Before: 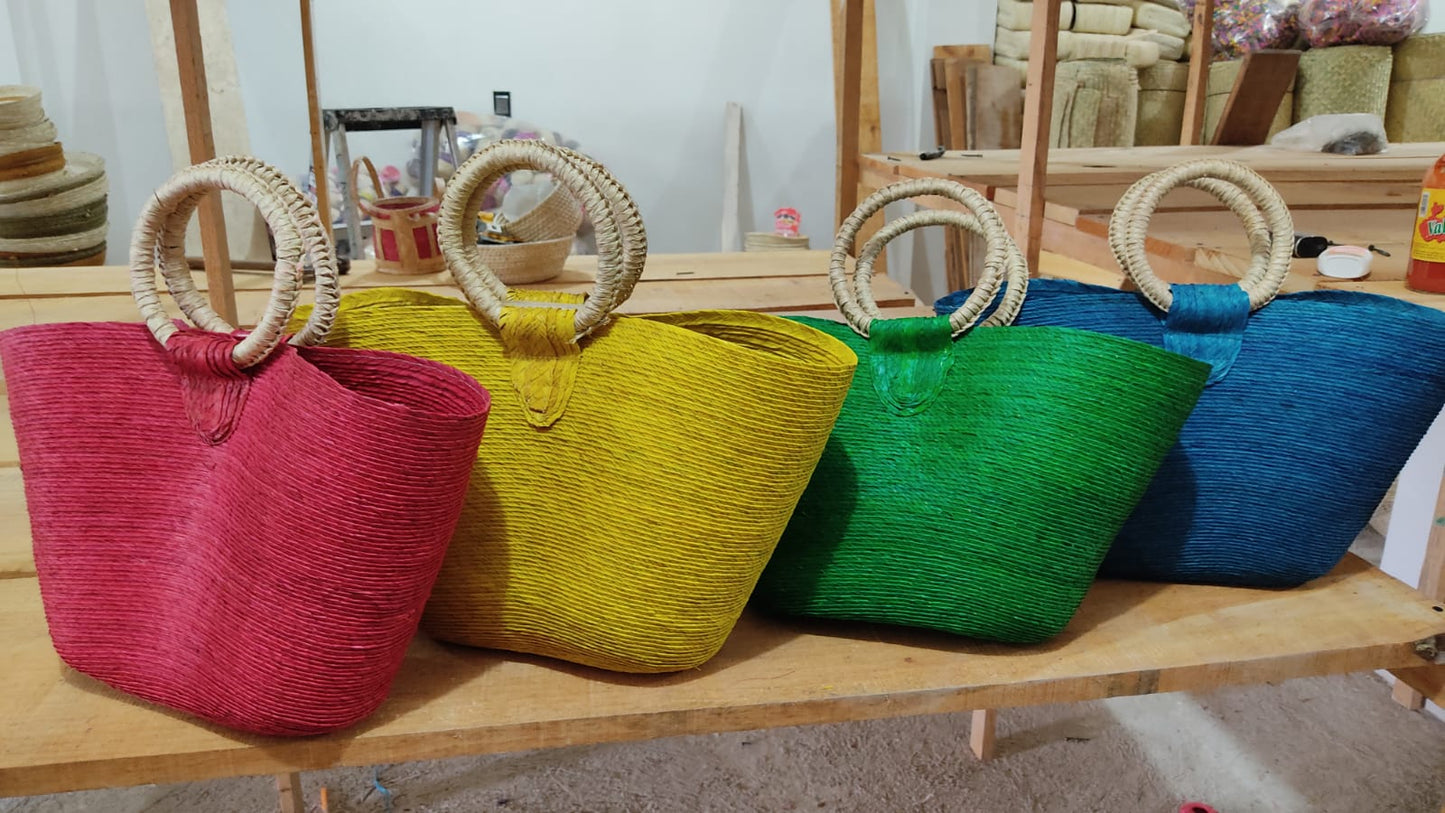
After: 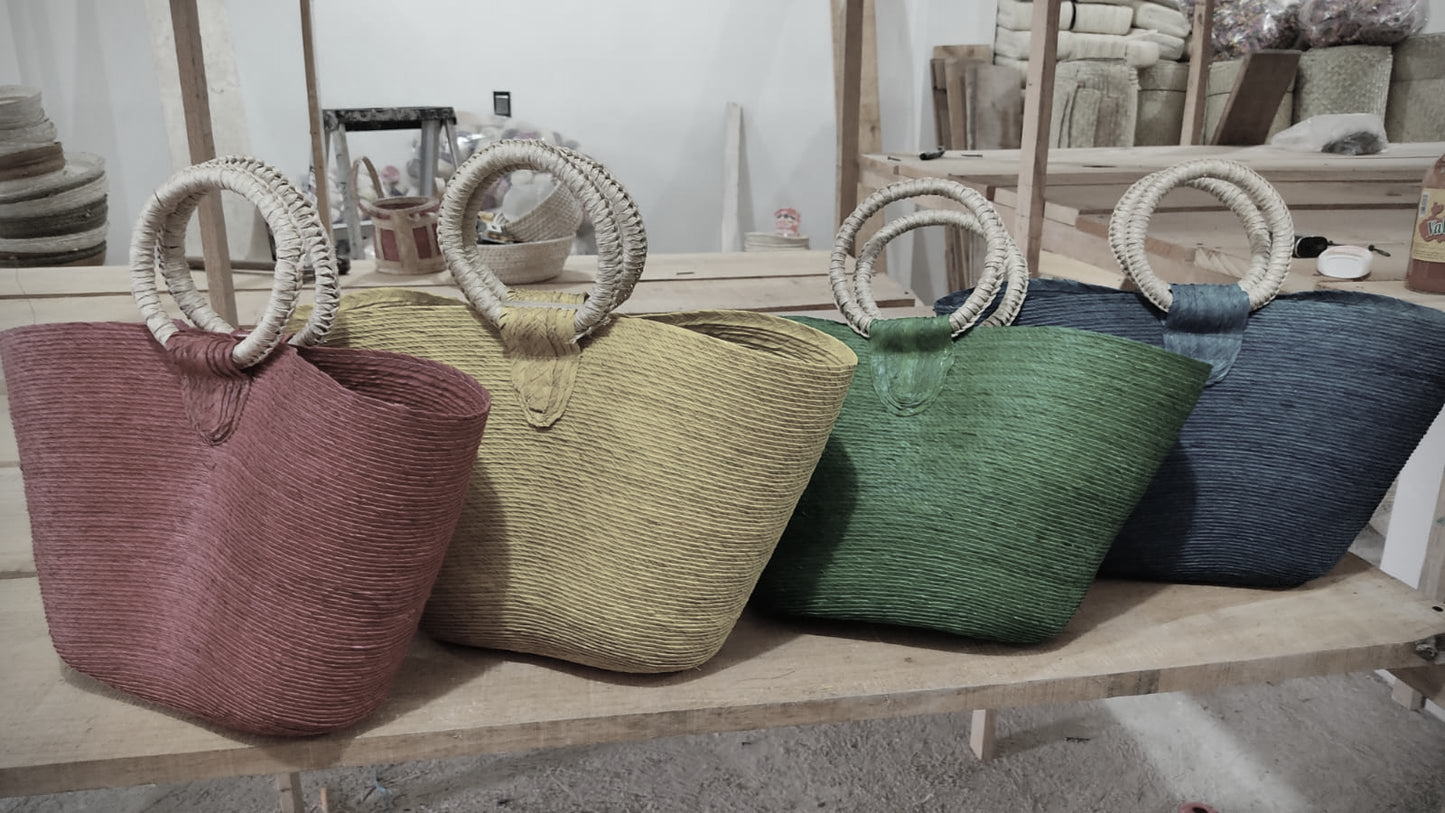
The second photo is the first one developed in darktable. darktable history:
color zones: curves: ch1 [(0, 0.153) (0.143, 0.15) (0.286, 0.151) (0.429, 0.152) (0.571, 0.152) (0.714, 0.151) (0.857, 0.151) (1, 0.153)]
vignetting: dithering 8-bit output, unbound false
